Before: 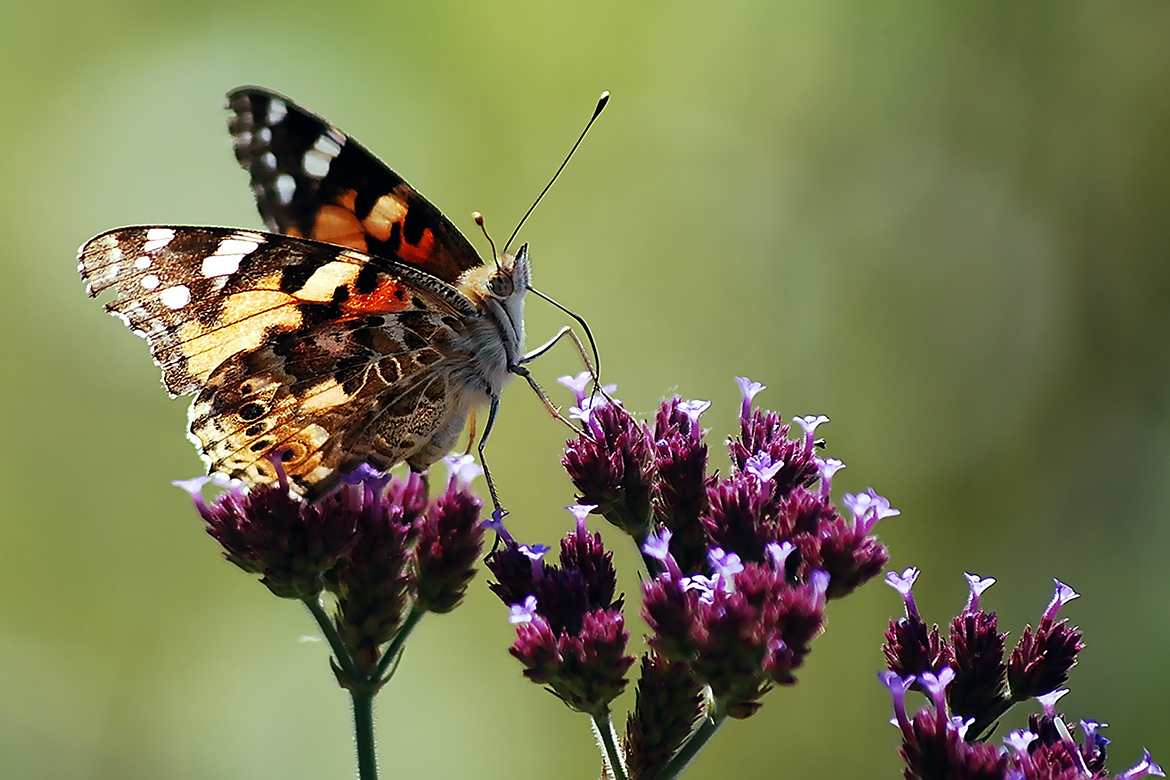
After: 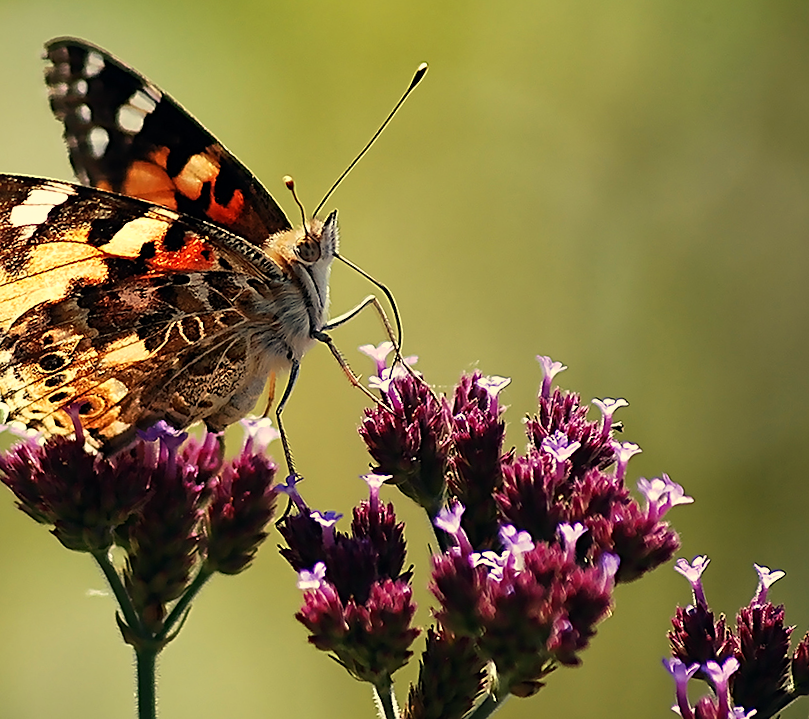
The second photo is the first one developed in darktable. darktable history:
shadows and highlights: radius 108.52, shadows 23.73, highlights -59.32, low approximation 0.01, soften with gaussian
sharpen: radius 2.529, amount 0.323
crop and rotate: angle -3.27°, left 14.277%, top 0.028%, right 10.766%, bottom 0.028%
white balance: red 1.123, blue 0.83
